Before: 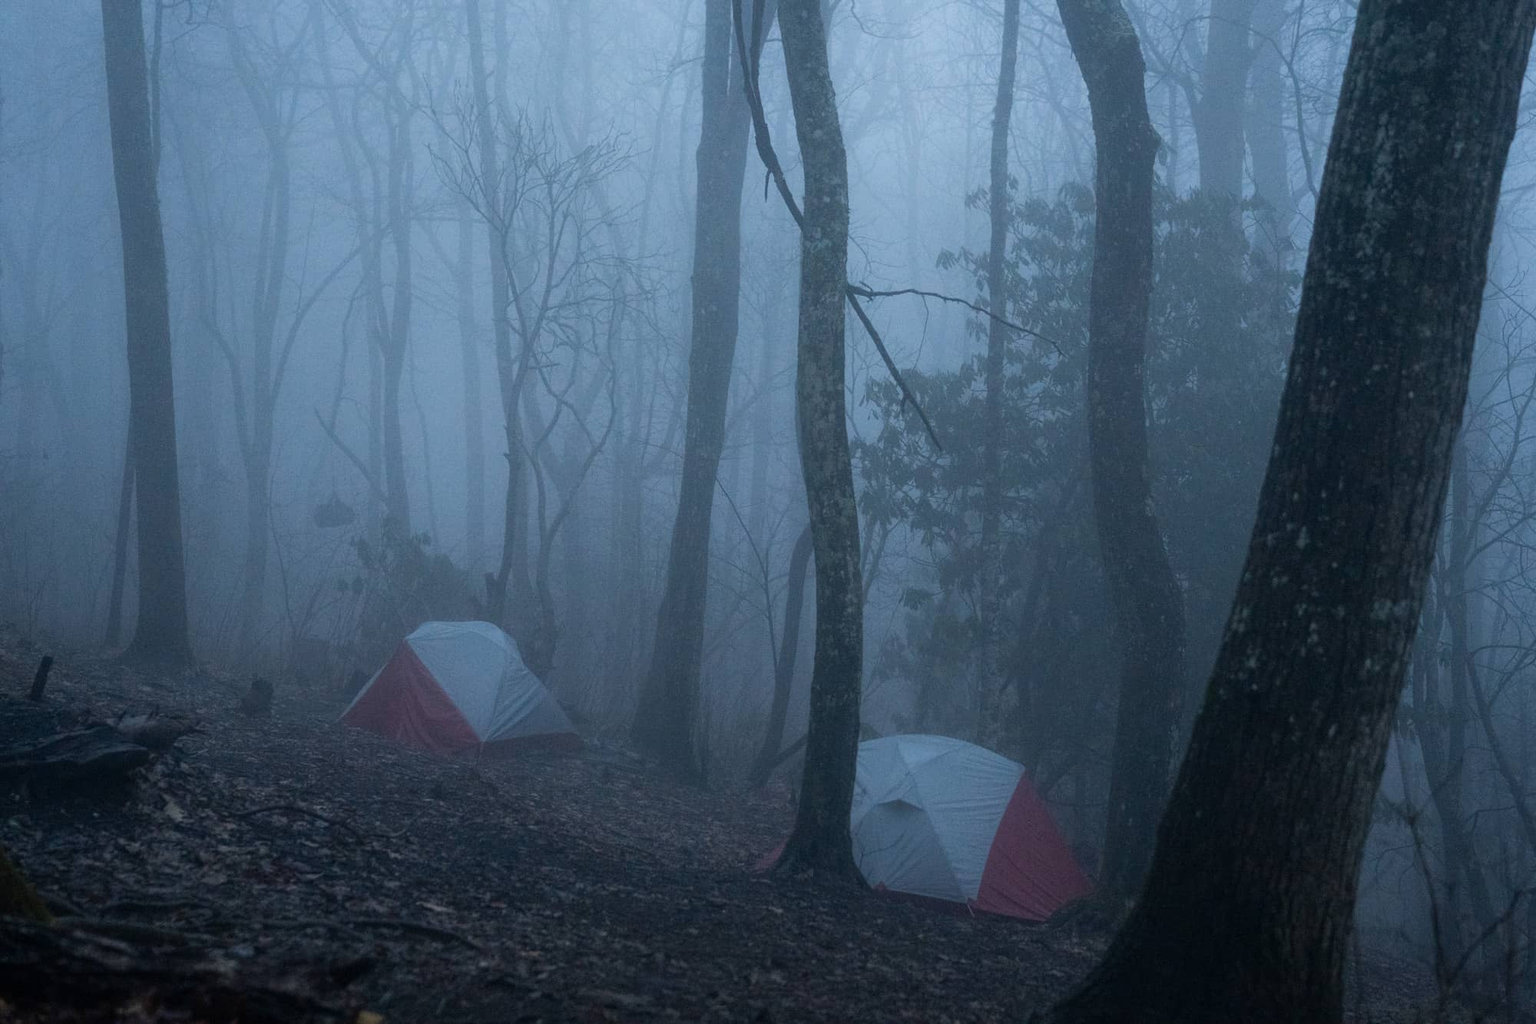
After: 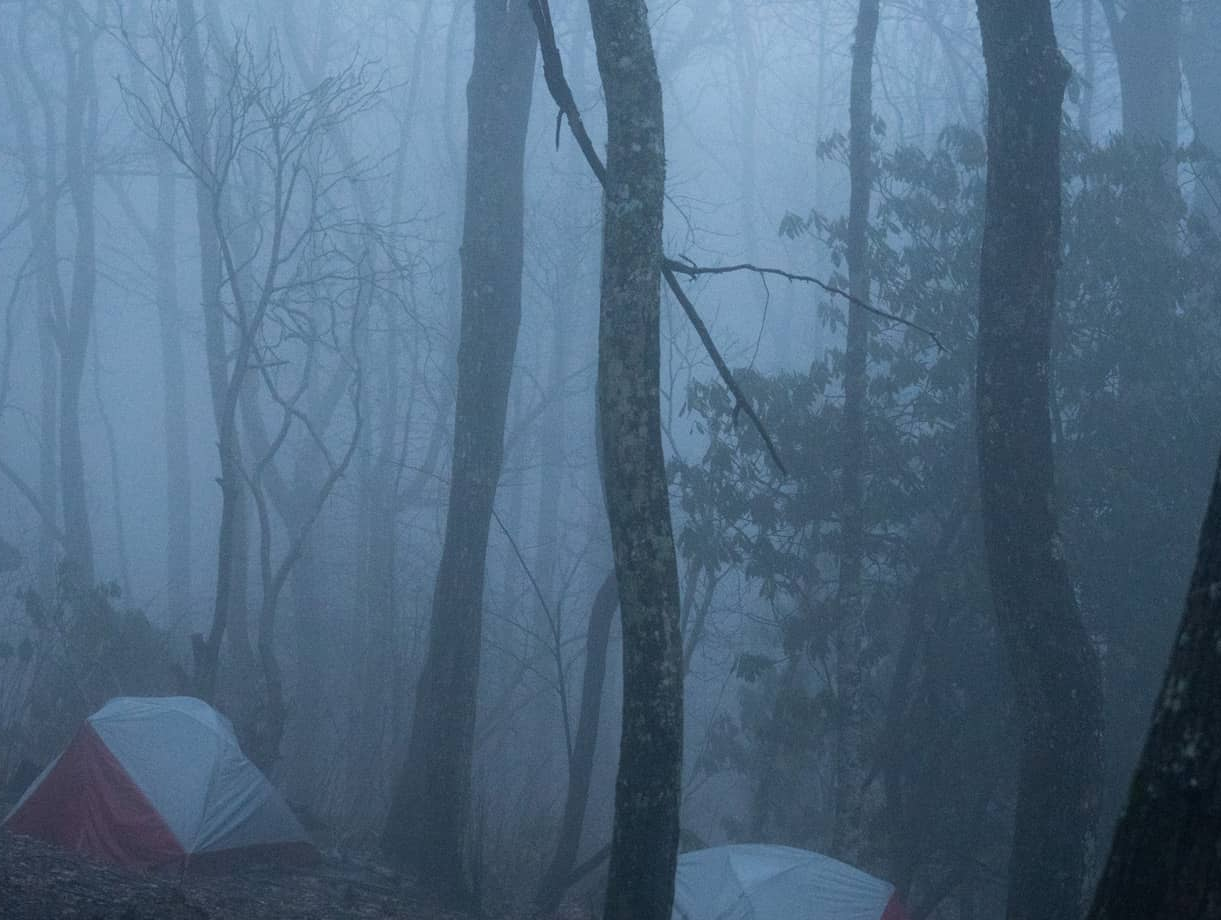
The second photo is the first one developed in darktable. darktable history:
crop: left 22.002%, top 8.418%, right 16.901%, bottom 22.531%
